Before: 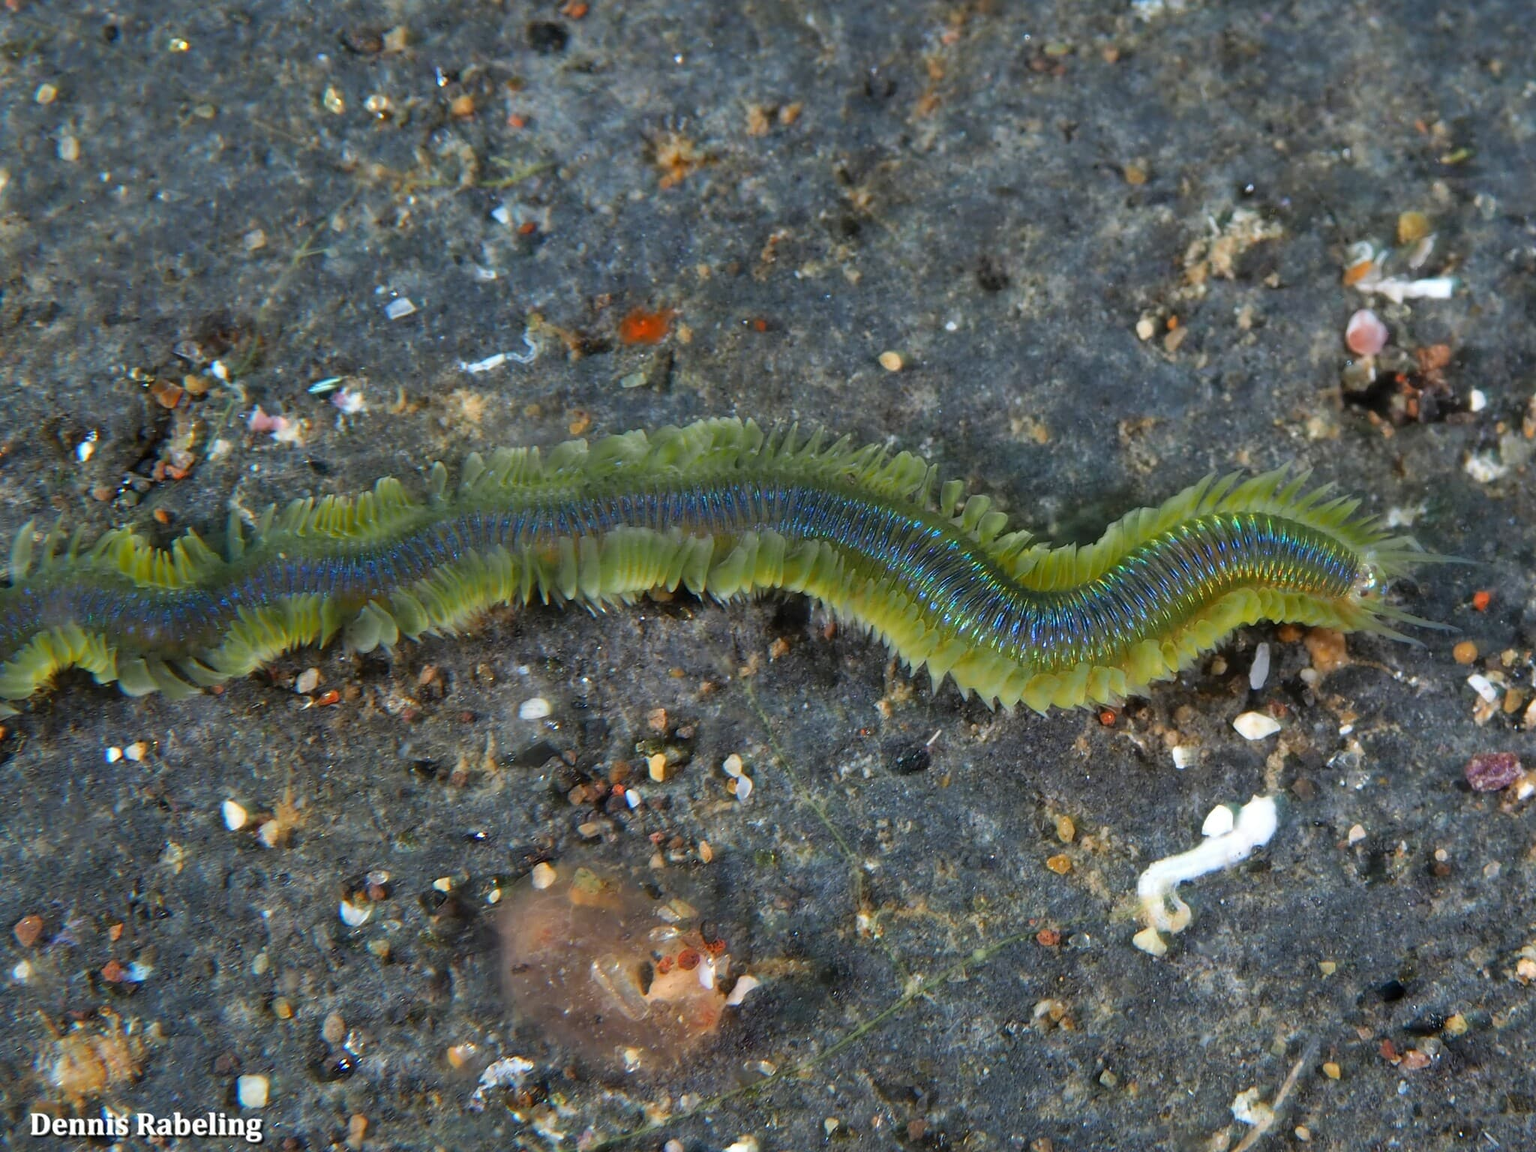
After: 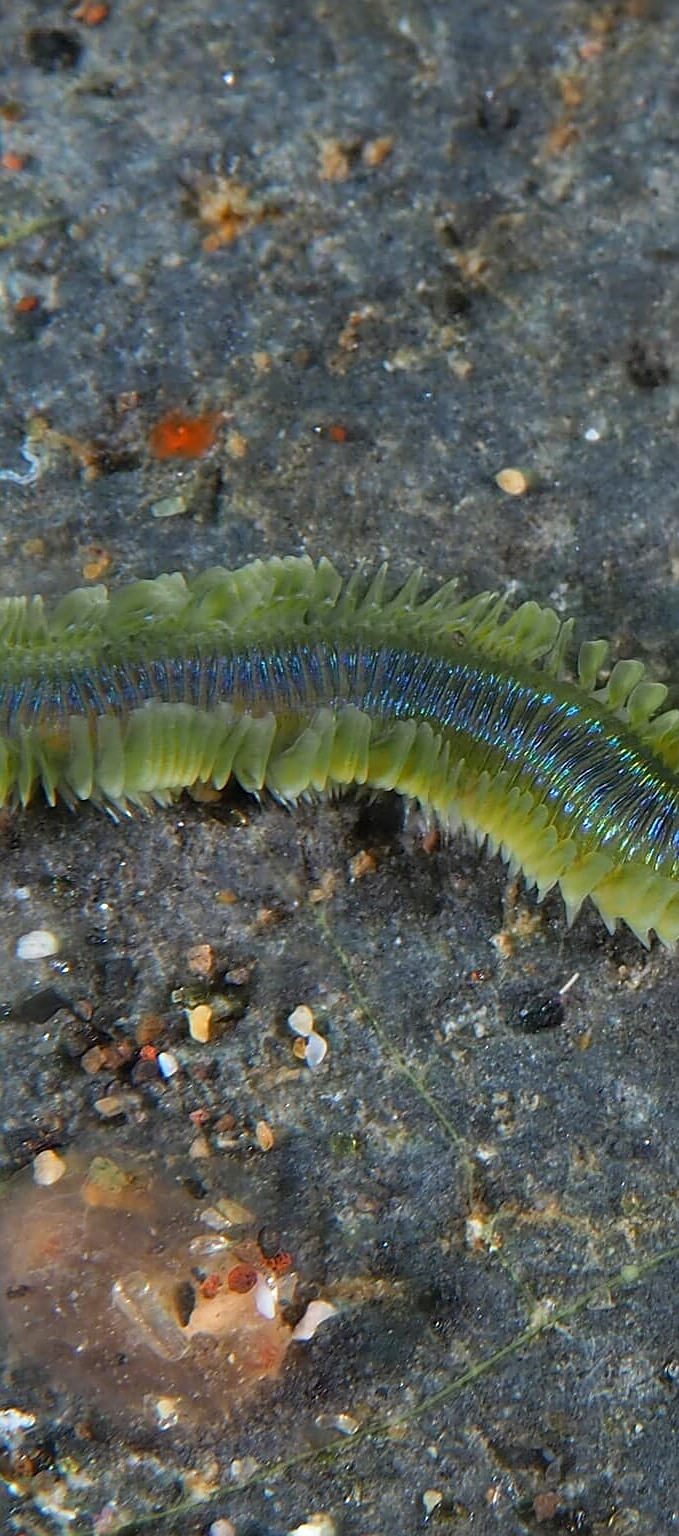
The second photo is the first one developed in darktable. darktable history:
sharpen: on, module defaults
crop: left 33.051%, right 33.776%
